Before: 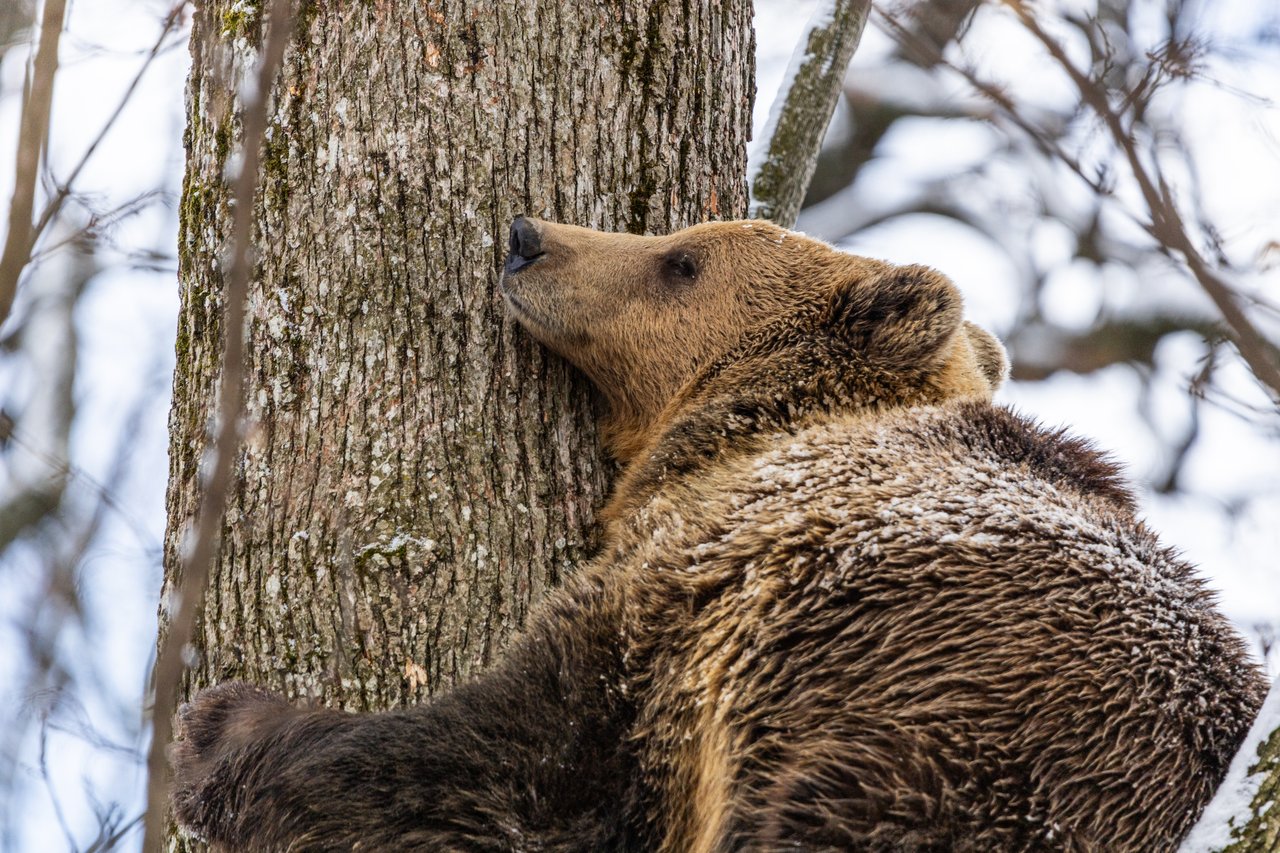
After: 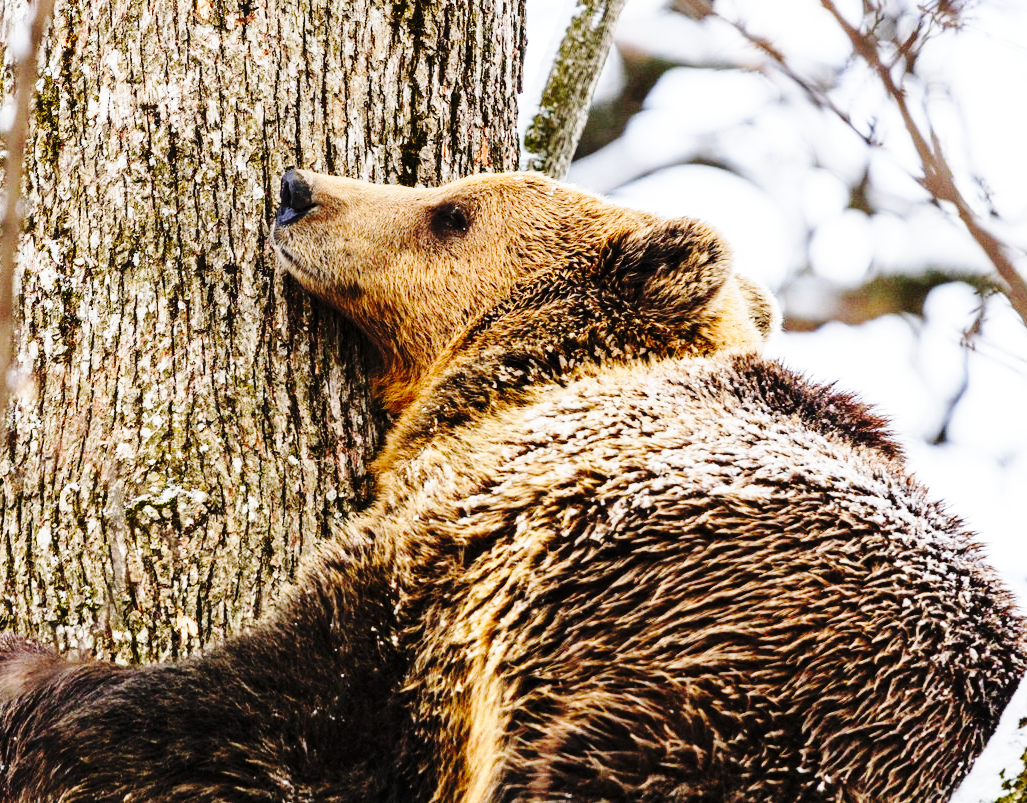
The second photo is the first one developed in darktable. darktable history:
base curve: curves: ch0 [(0, 0) (0.04, 0.03) (0.133, 0.232) (0.448, 0.748) (0.843, 0.968) (1, 1)], preserve colors none
tone curve: curves: ch0 [(0, 0) (0.003, 0.005) (0.011, 0.013) (0.025, 0.027) (0.044, 0.044) (0.069, 0.06) (0.1, 0.081) (0.136, 0.114) (0.177, 0.16) (0.224, 0.211) (0.277, 0.277) (0.335, 0.354) (0.399, 0.435) (0.468, 0.538) (0.543, 0.626) (0.623, 0.708) (0.709, 0.789) (0.801, 0.867) (0.898, 0.935) (1, 1)], preserve colors none
crop and rotate: left 17.959%, top 5.771%, right 1.742%
exposure: exposure 0.078 EV, compensate highlight preservation false
